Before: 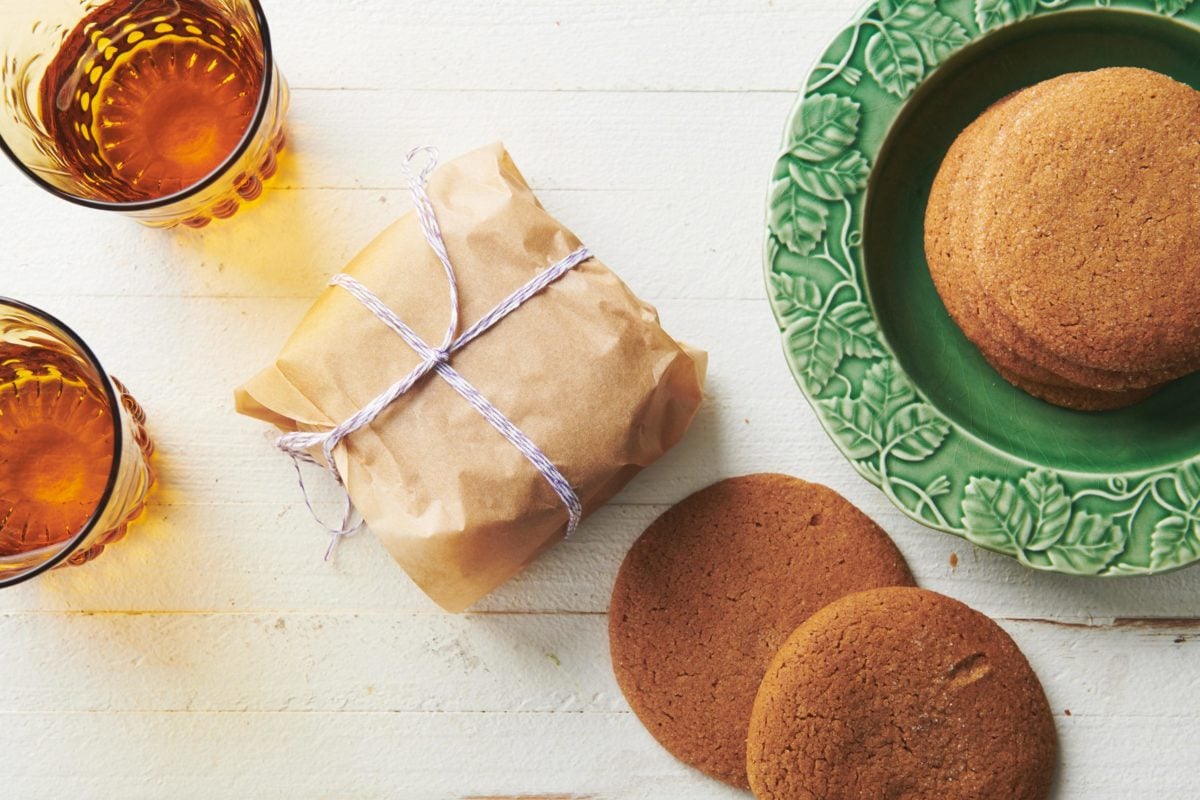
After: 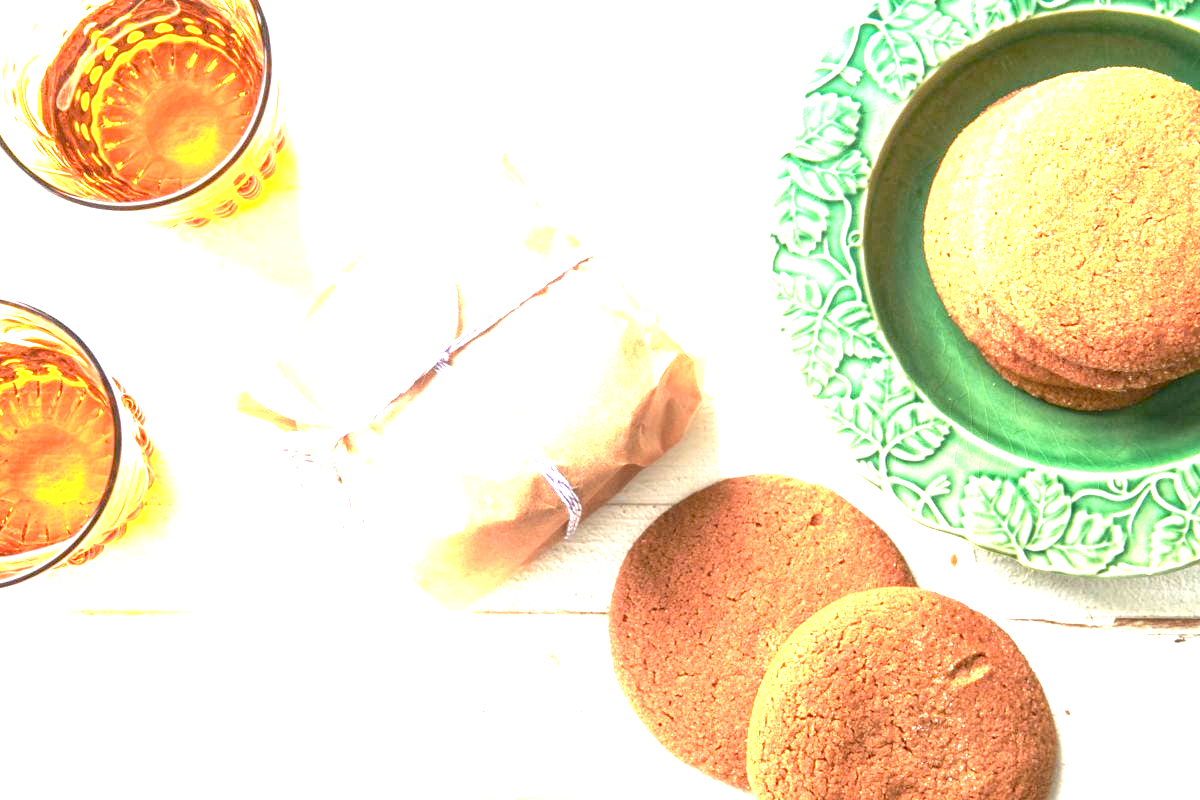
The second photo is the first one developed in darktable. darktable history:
exposure: black level correction 0.005, exposure 2.079 EV, compensate highlight preservation false
levels: black 3.88%
local contrast: on, module defaults
